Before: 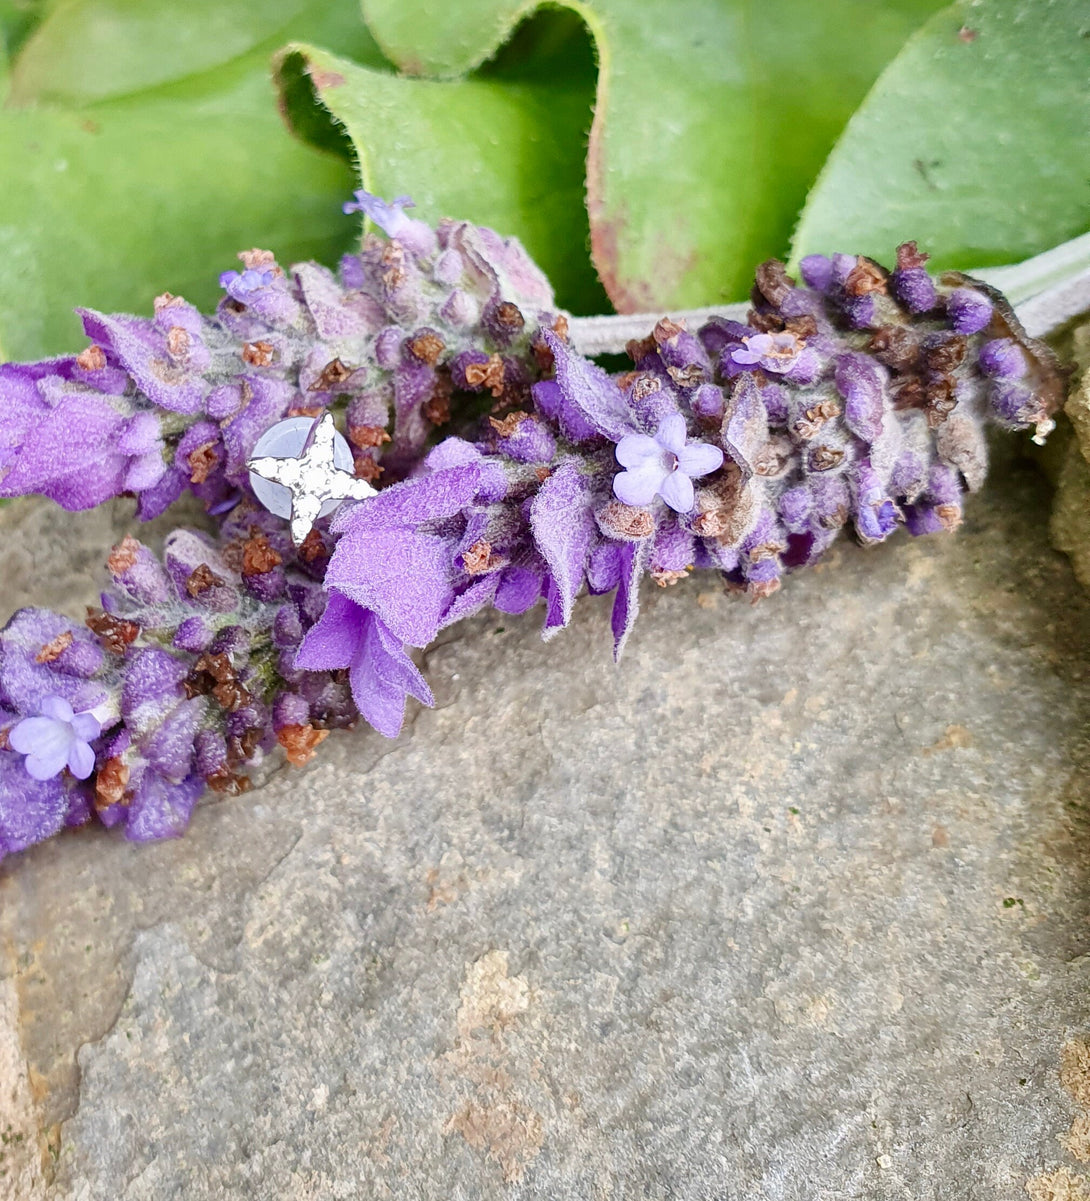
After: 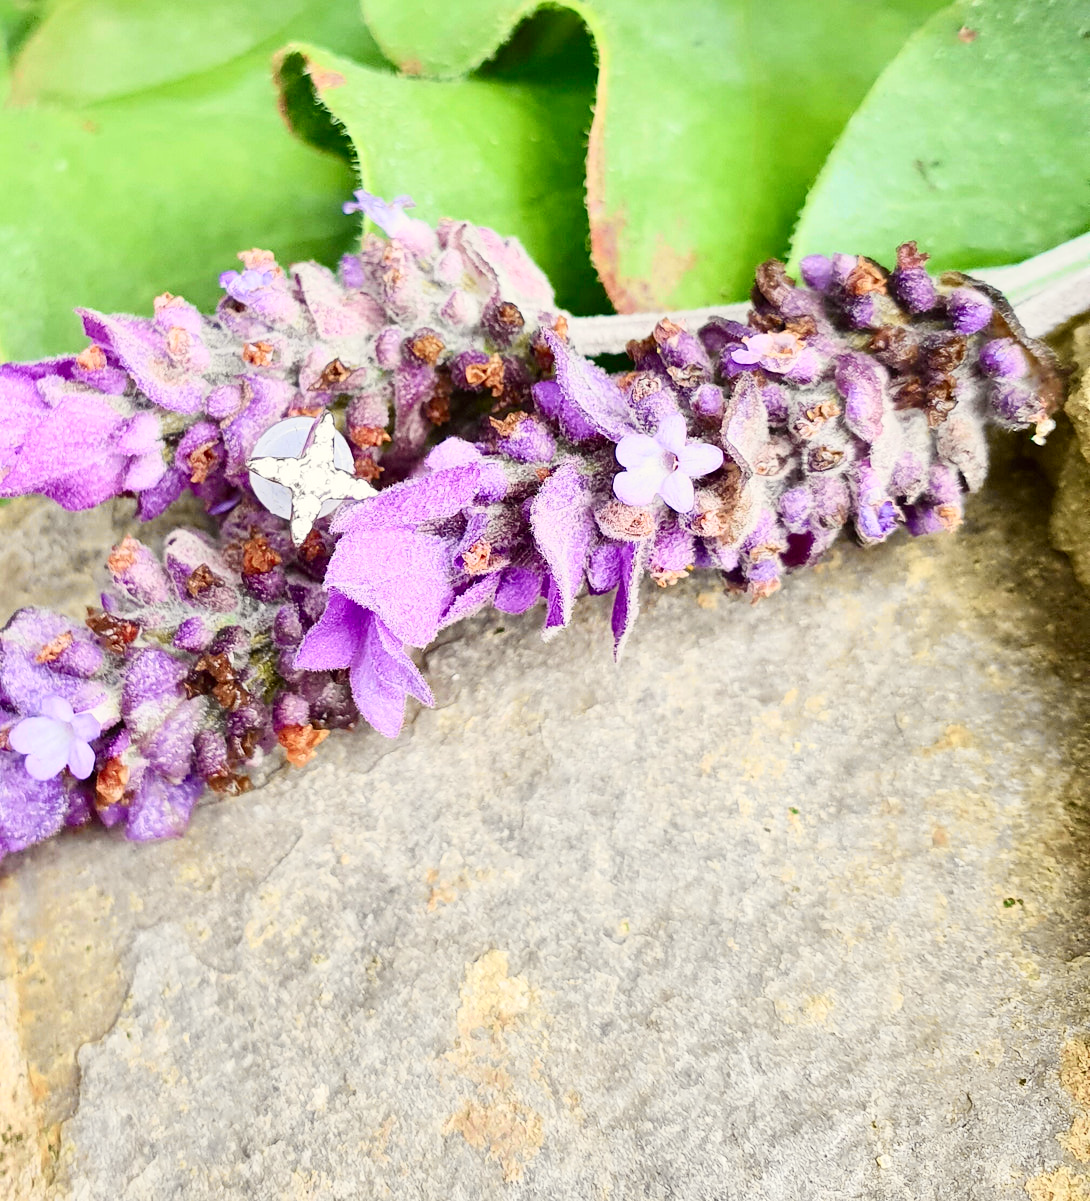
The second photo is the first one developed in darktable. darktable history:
color correction: highlights a* -0.95, highlights b* 4.5, shadows a* 3.55
tone curve: curves: ch0 [(0, 0) (0.055, 0.05) (0.258, 0.287) (0.434, 0.526) (0.517, 0.648) (0.745, 0.874) (1, 1)]; ch1 [(0, 0) (0.346, 0.307) (0.418, 0.383) (0.46, 0.439) (0.482, 0.493) (0.502, 0.503) (0.517, 0.514) (0.55, 0.561) (0.588, 0.603) (0.646, 0.688) (1, 1)]; ch2 [(0, 0) (0.346, 0.34) (0.431, 0.45) (0.485, 0.499) (0.5, 0.503) (0.527, 0.525) (0.545, 0.562) (0.679, 0.706) (1, 1)], color space Lab, independent channels, preserve colors none
